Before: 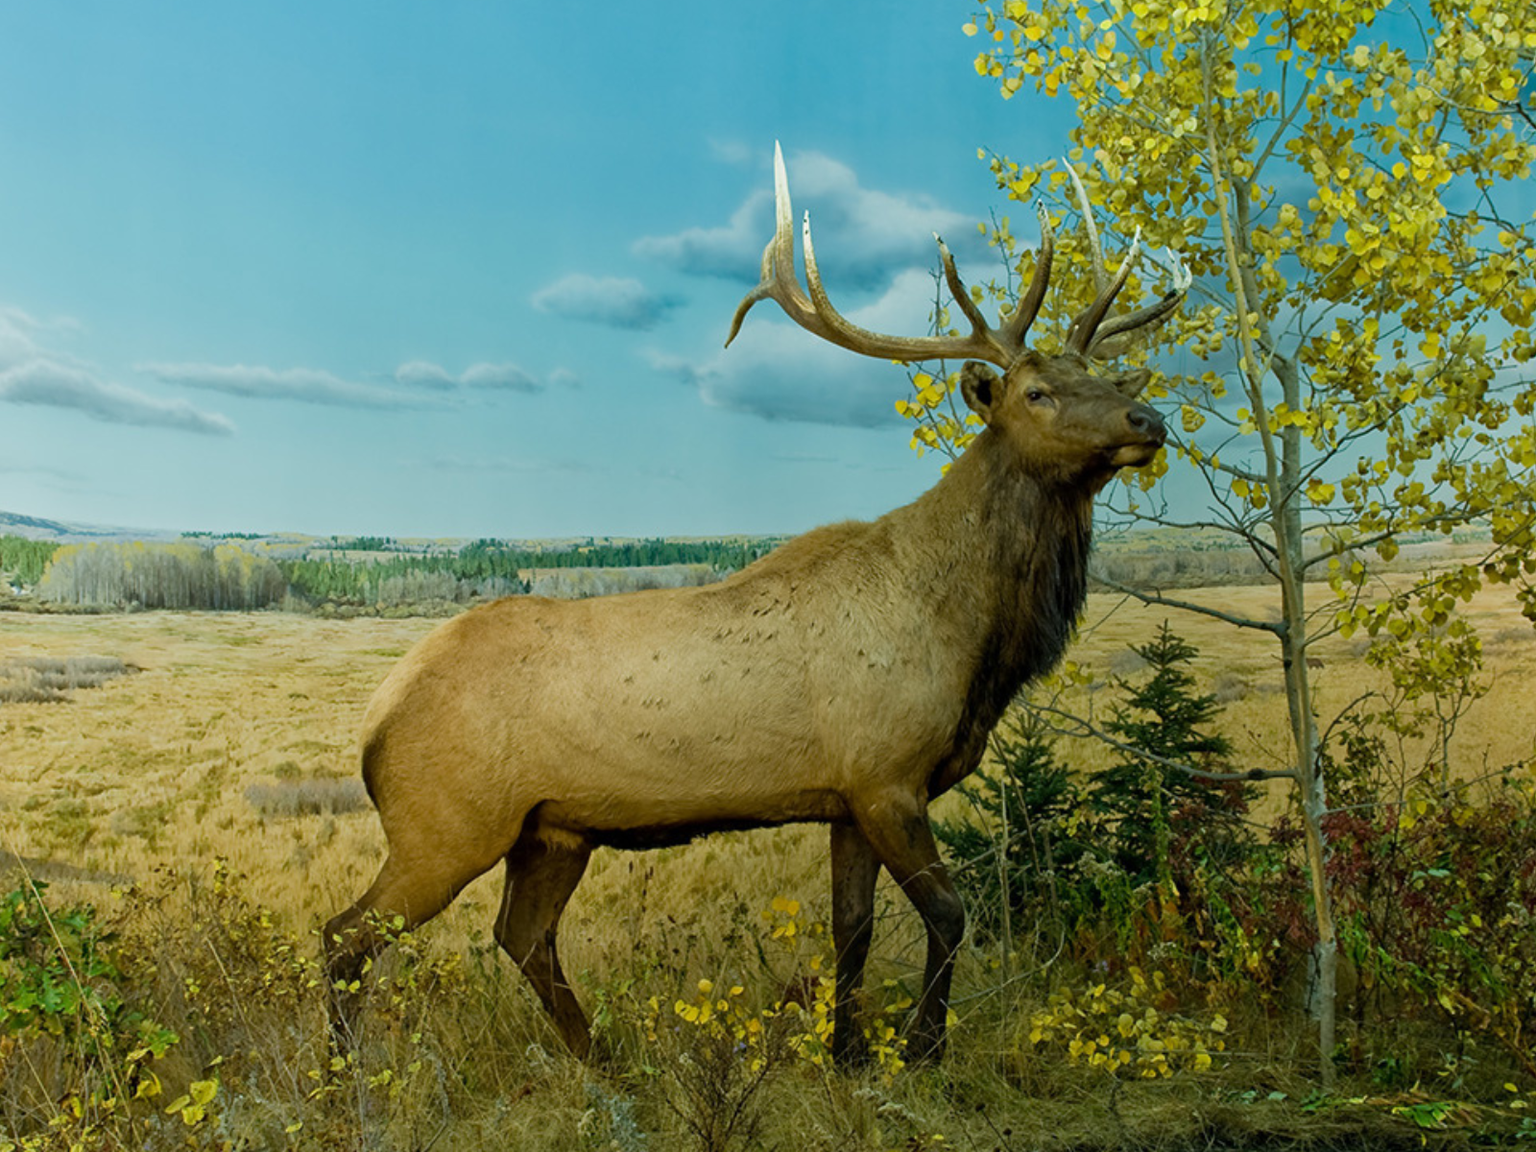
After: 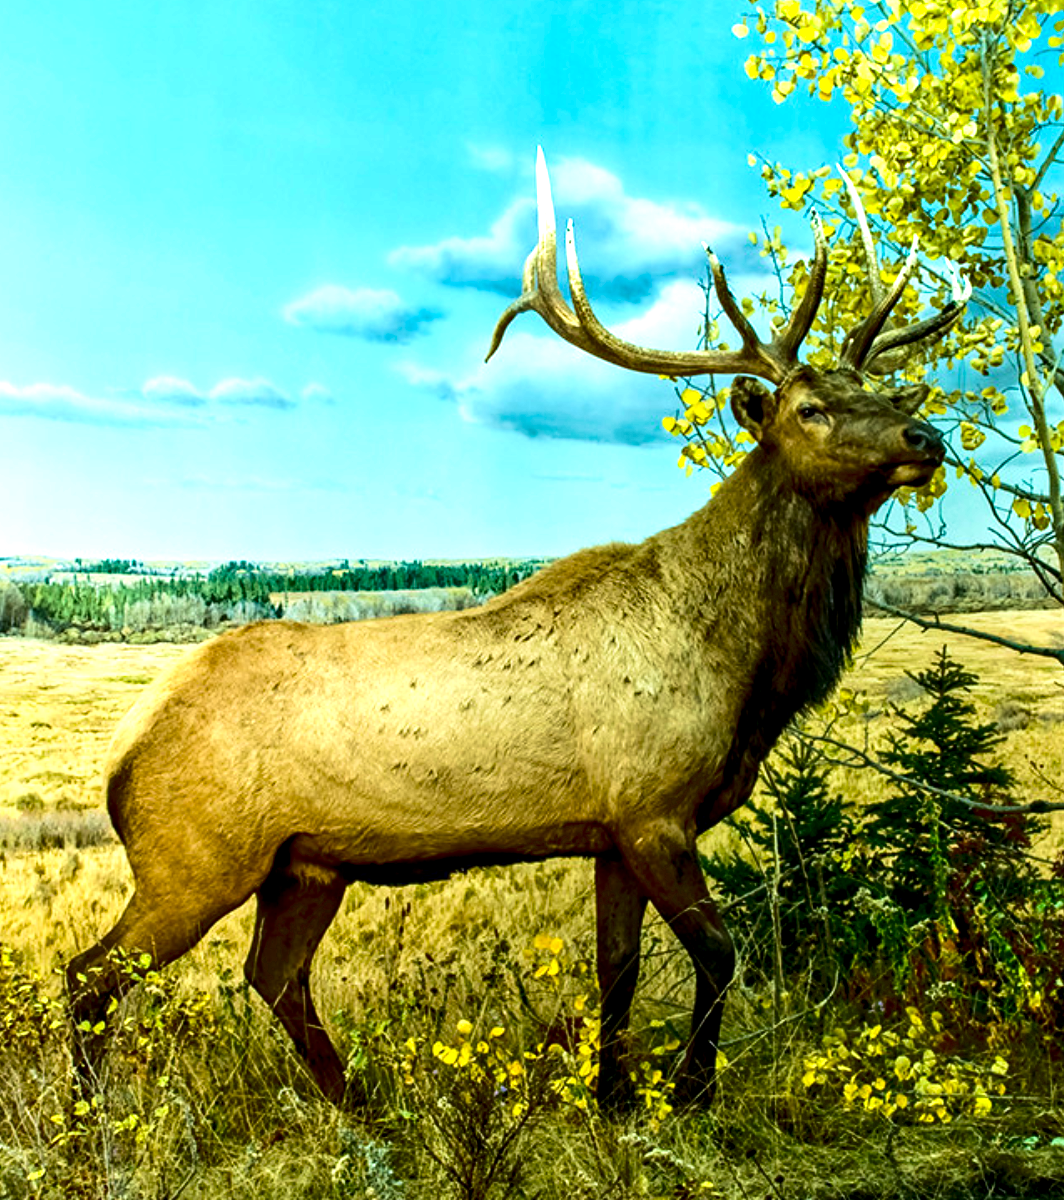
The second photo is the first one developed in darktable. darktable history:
crop: left 16.899%, right 16.556%
white balance: red 0.982, blue 1.018
velvia: on, module defaults
tone equalizer: -7 EV 0.18 EV, -6 EV 0.12 EV, -5 EV 0.08 EV, -4 EV 0.04 EV, -2 EV -0.02 EV, -1 EV -0.04 EV, +0 EV -0.06 EV, luminance estimator HSV value / RGB max
exposure: black level correction 0, exposure 1.125 EV, compensate exposure bias true, compensate highlight preservation false
local contrast: detail 150%
contrast brightness saturation: contrast 0.22, brightness -0.19, saturation 0.24
